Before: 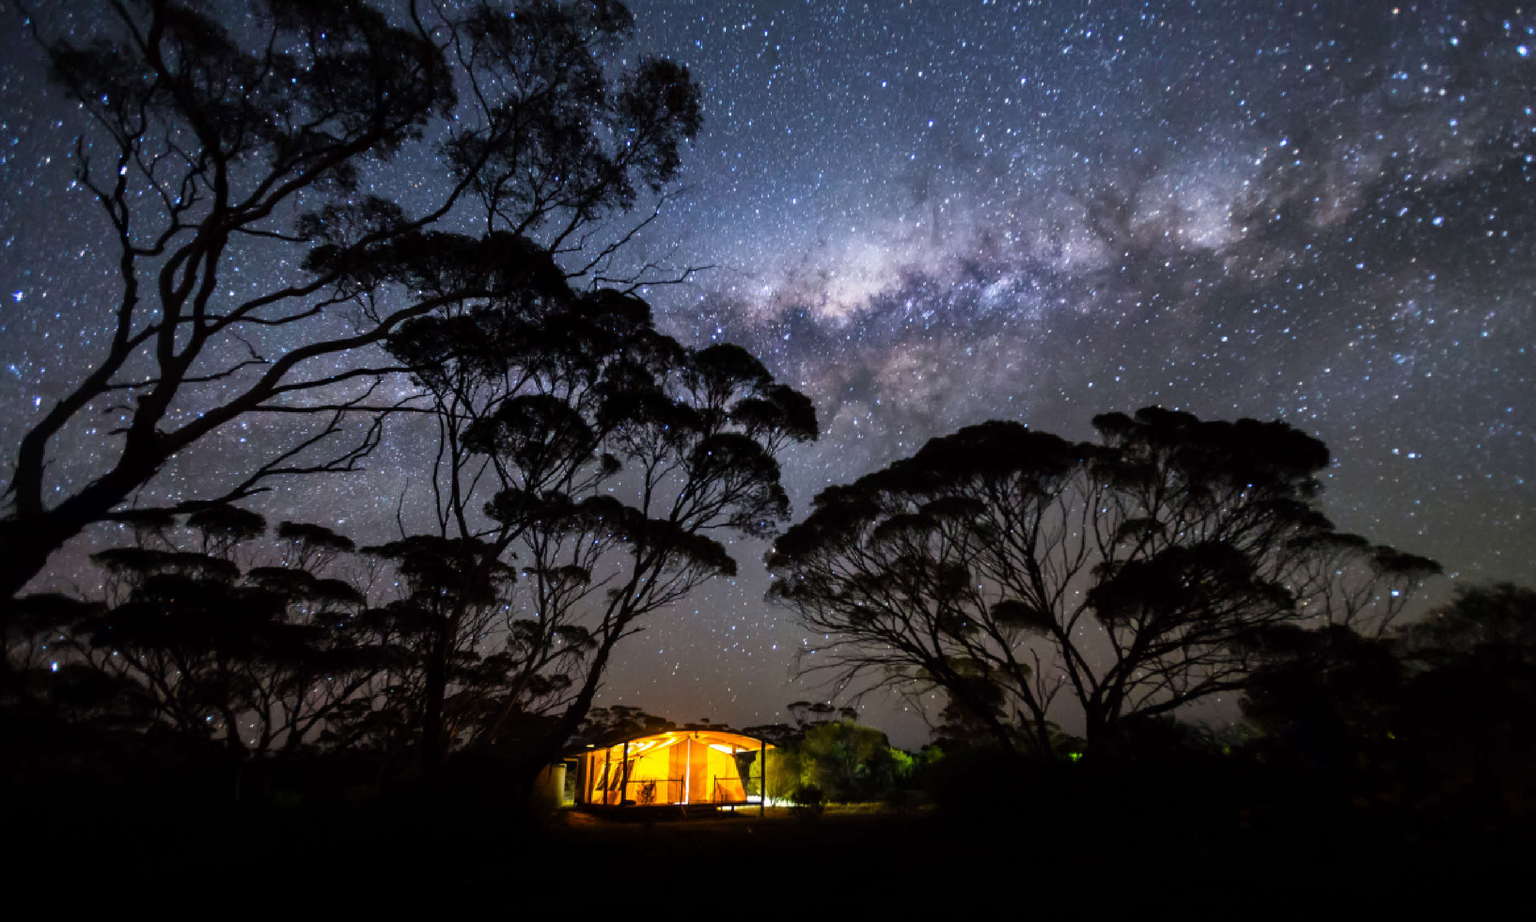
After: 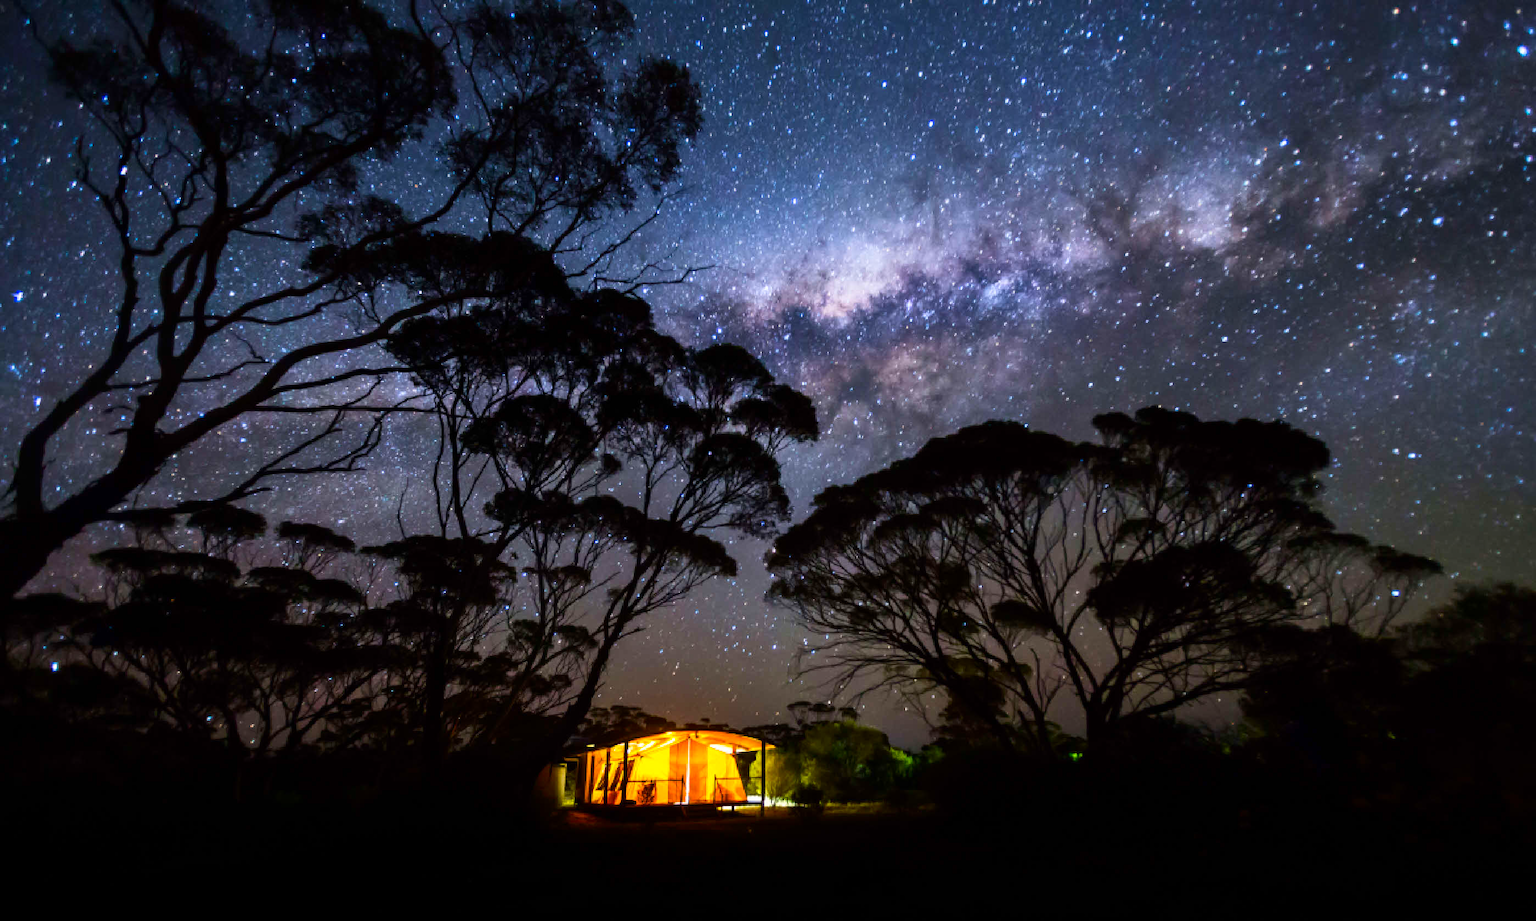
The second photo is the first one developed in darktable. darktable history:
contrast brightness saturation: contrast 0.172, saturation 0.302
velvia: strength 16.39%
